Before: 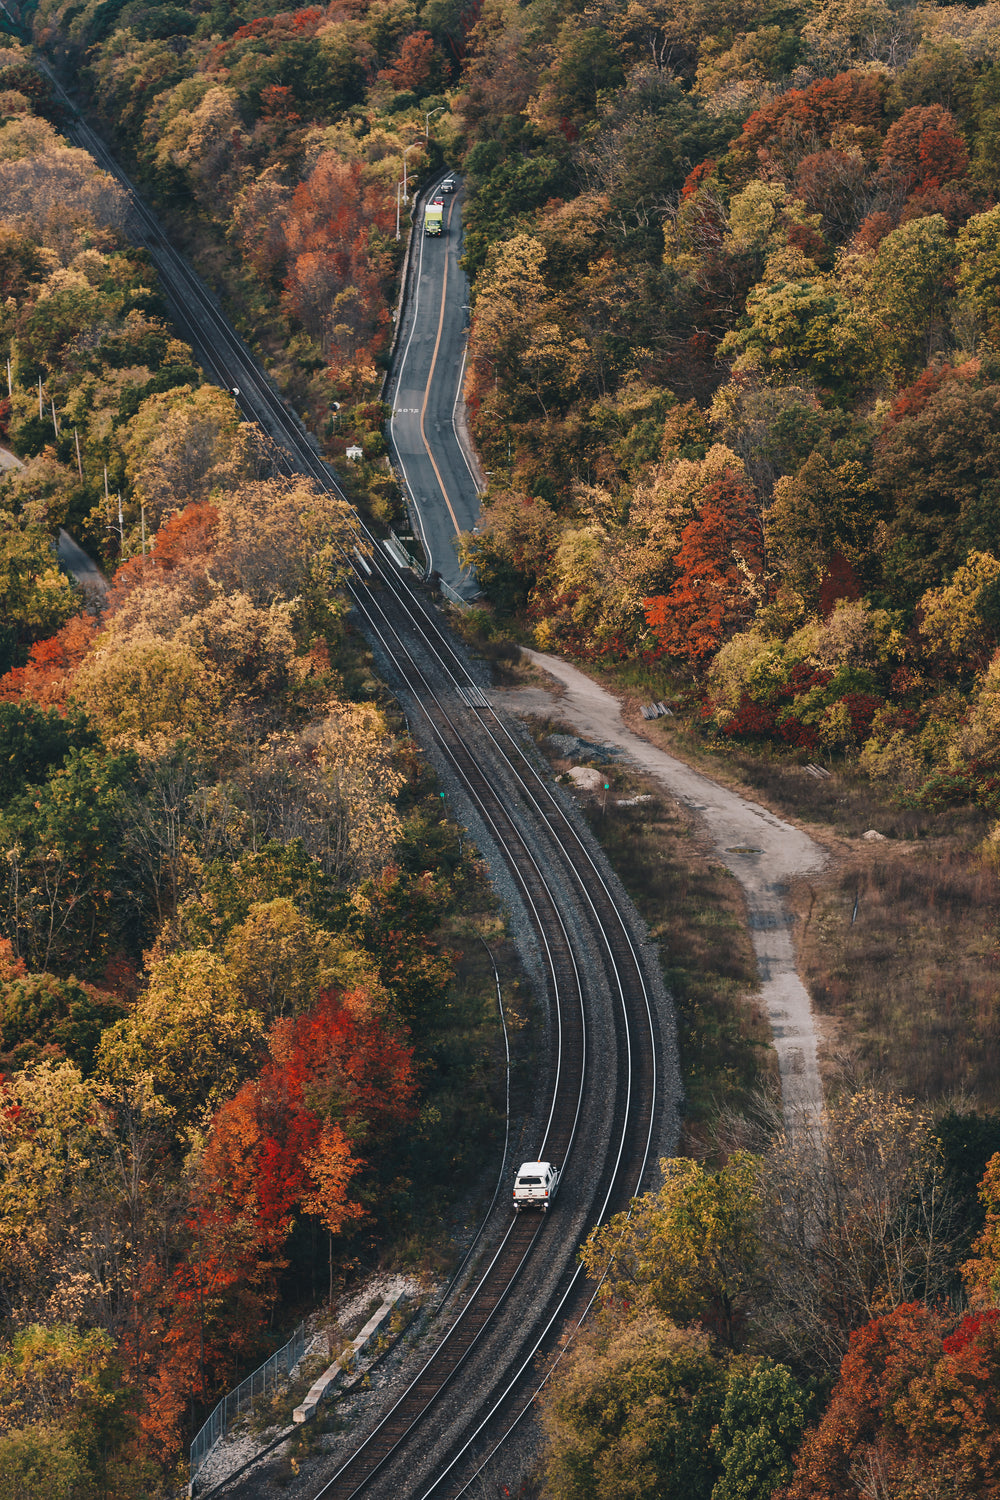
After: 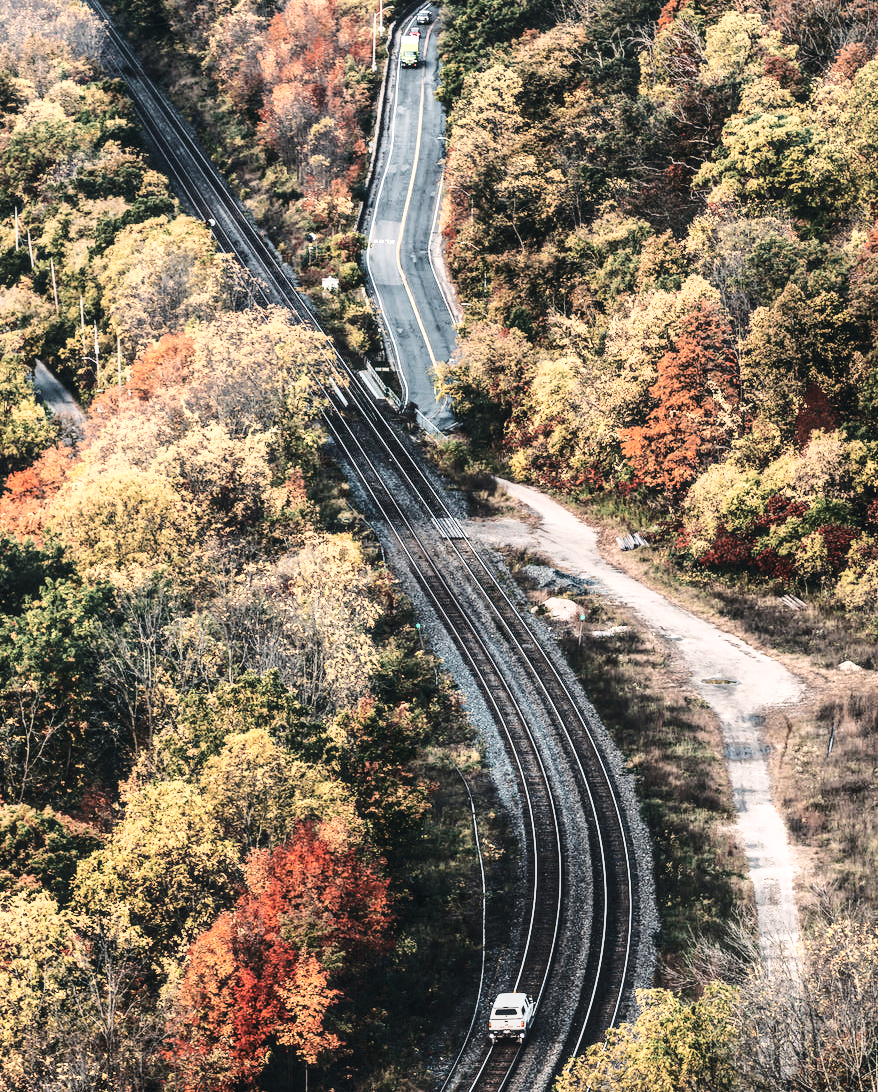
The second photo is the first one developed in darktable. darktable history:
crop and rotate: left 2.47%, top 11.308%, right 9.678%, bottom 15.869%
tone curve: curves: ch0 [(0, 0) (0.004, 0.001) (0.133, 0.112) (0.325, 0.362) (0.832, 0.893) (1, 1)], preserve colors none
tone equalizer: -8 EV -0.388 EV, -7 EV -0.36 EV, -6 EV -0.301 EV, -5 EV -0.238 EV, -3 EV 0.21 EV, -2 EV 0.363 EV, -1 EV 0.395 EV, +0 EV 0.412 EV, mask exposure compensation -0.5 EV
contrast brightness saturation: contrast 0.112, saturation -0.175
local contrast: on, module defaults
base curve: curves: ch0 [(0, 0) (0.036, 0.037) (0.121, 0.228) (0.46, 0.76) (0.859, 0.983) (1, 1)]
exposure: black level correction -0.005, exposure 0.052 EV, compensate highlight preservation false
color balance rgb: highlights gain › luminance 15.043%, perceptual saturation grading › global saturation -3.31%, global vibrance 9.665%
